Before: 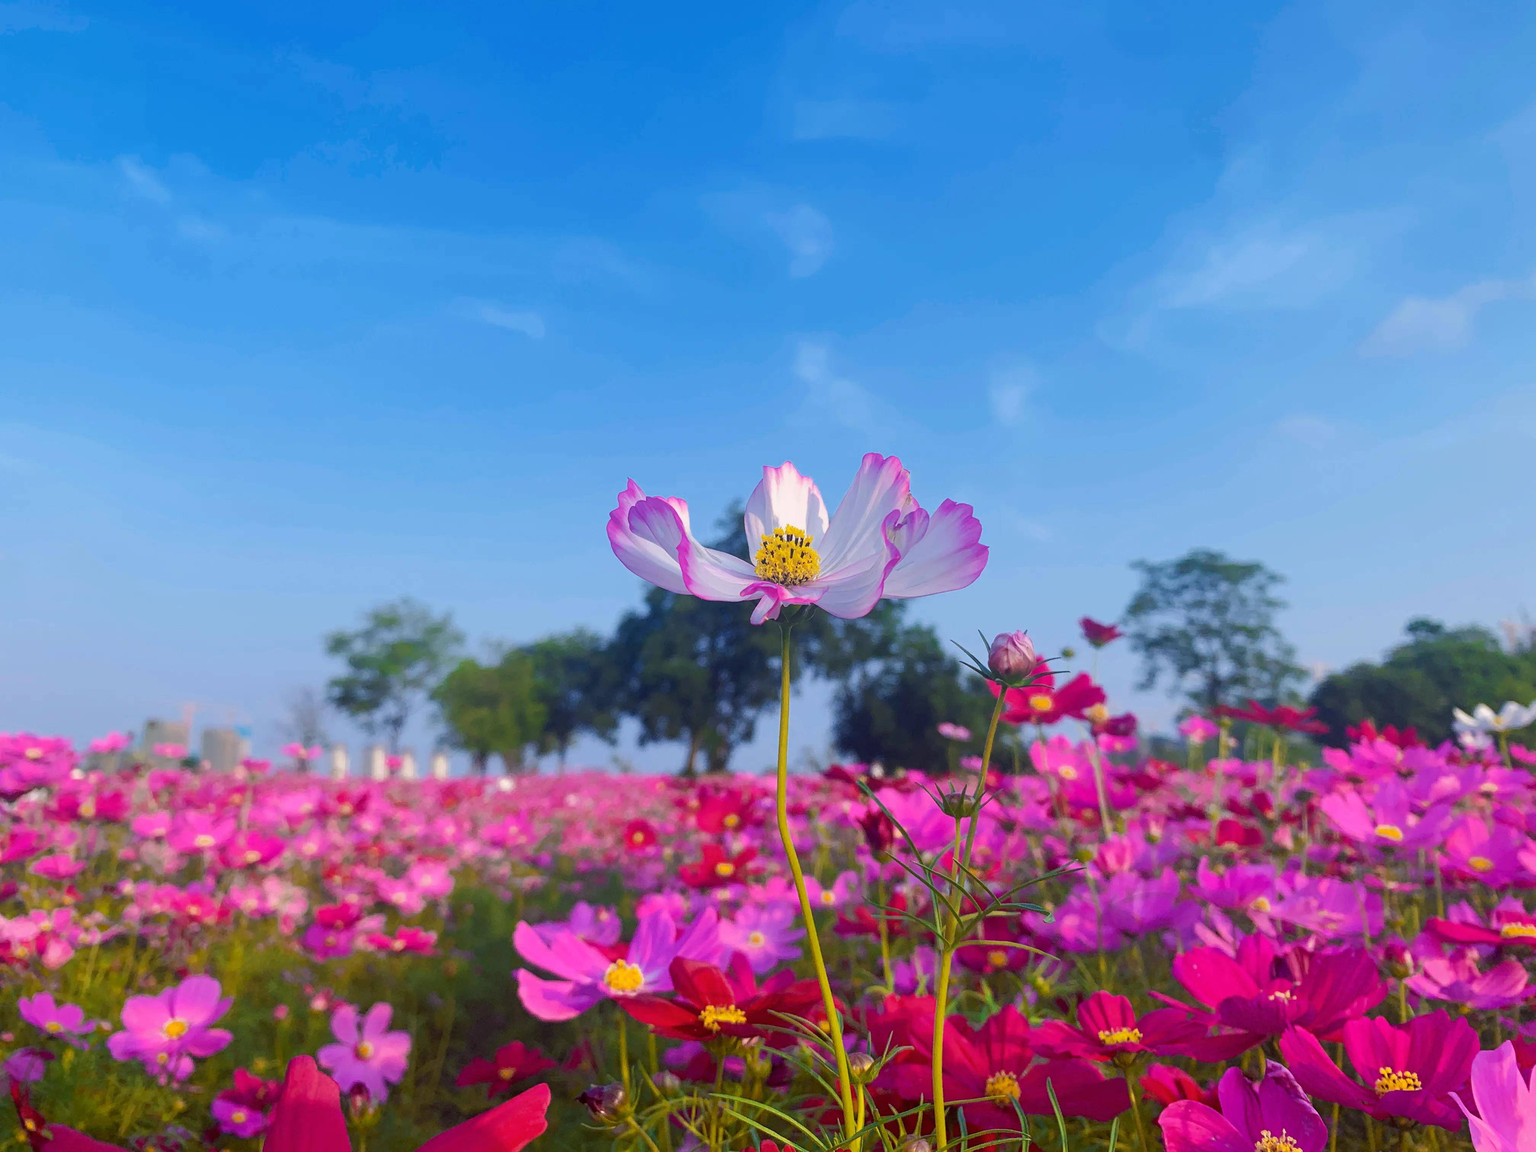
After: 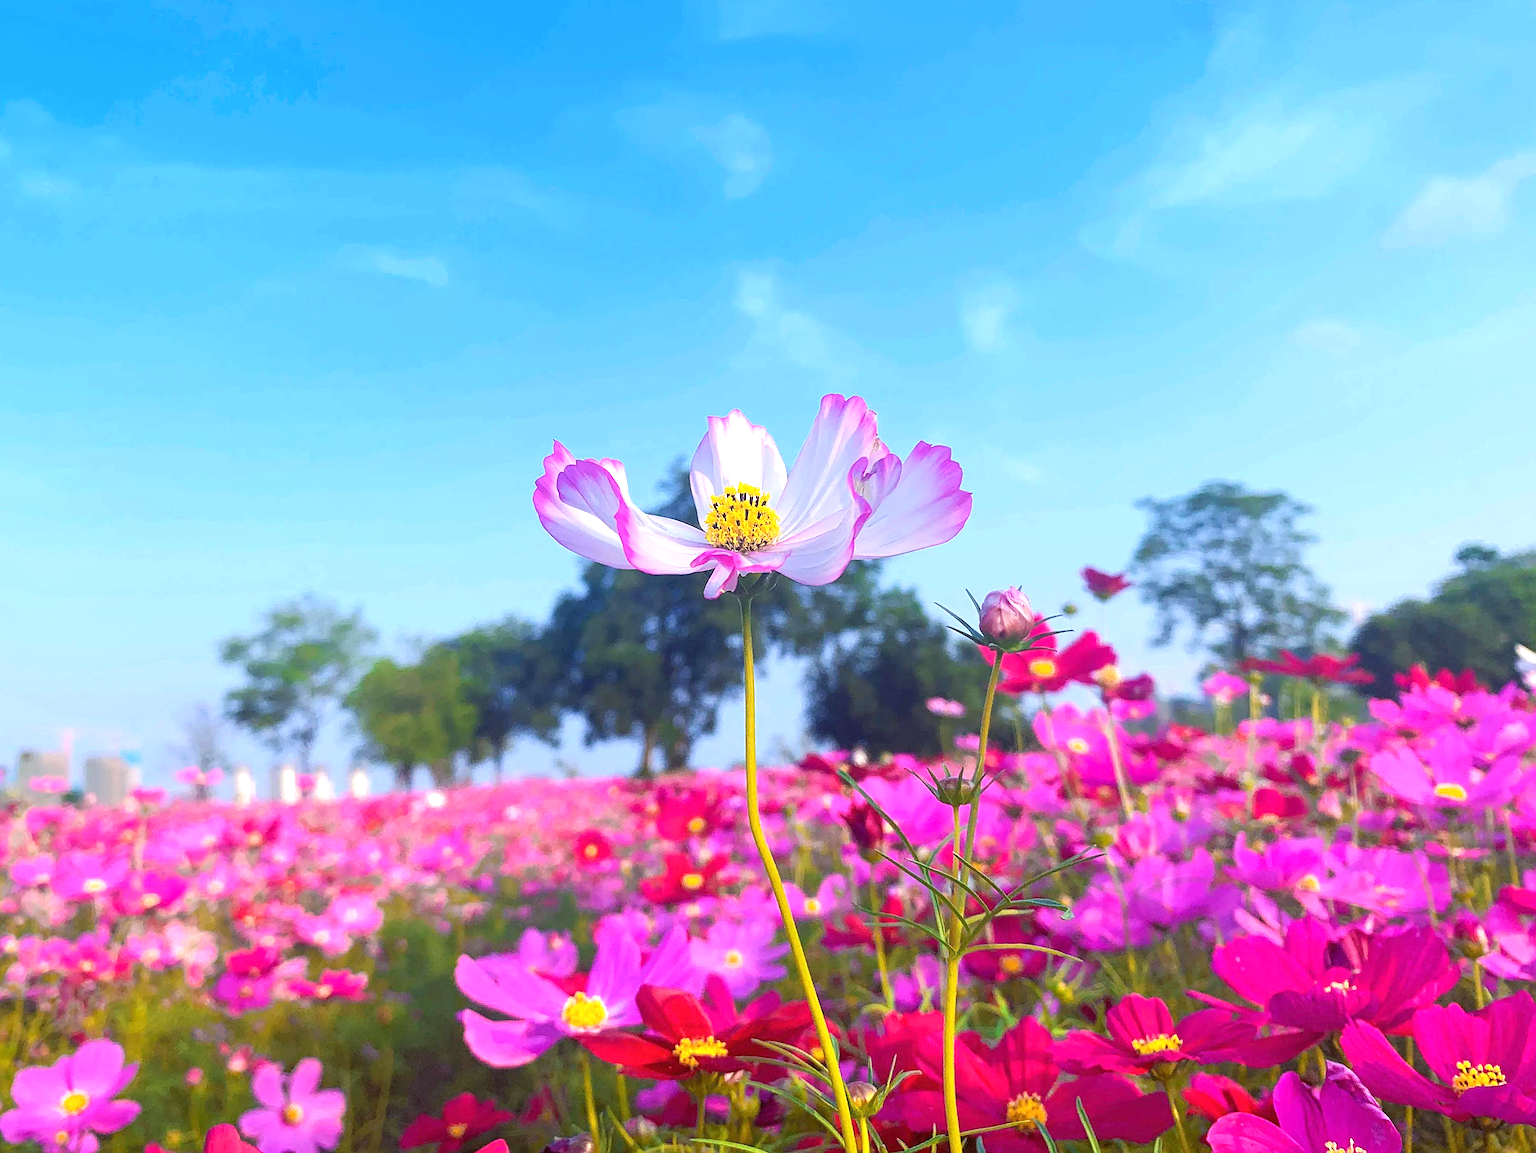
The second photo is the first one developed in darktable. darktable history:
crop and rotate: angle 3.55°, left 5.807%, top 5.721%
exposure: black level correction 0, exposure 0.891 EV, compensate highlight preservation false
sharpen: on, module defaults
